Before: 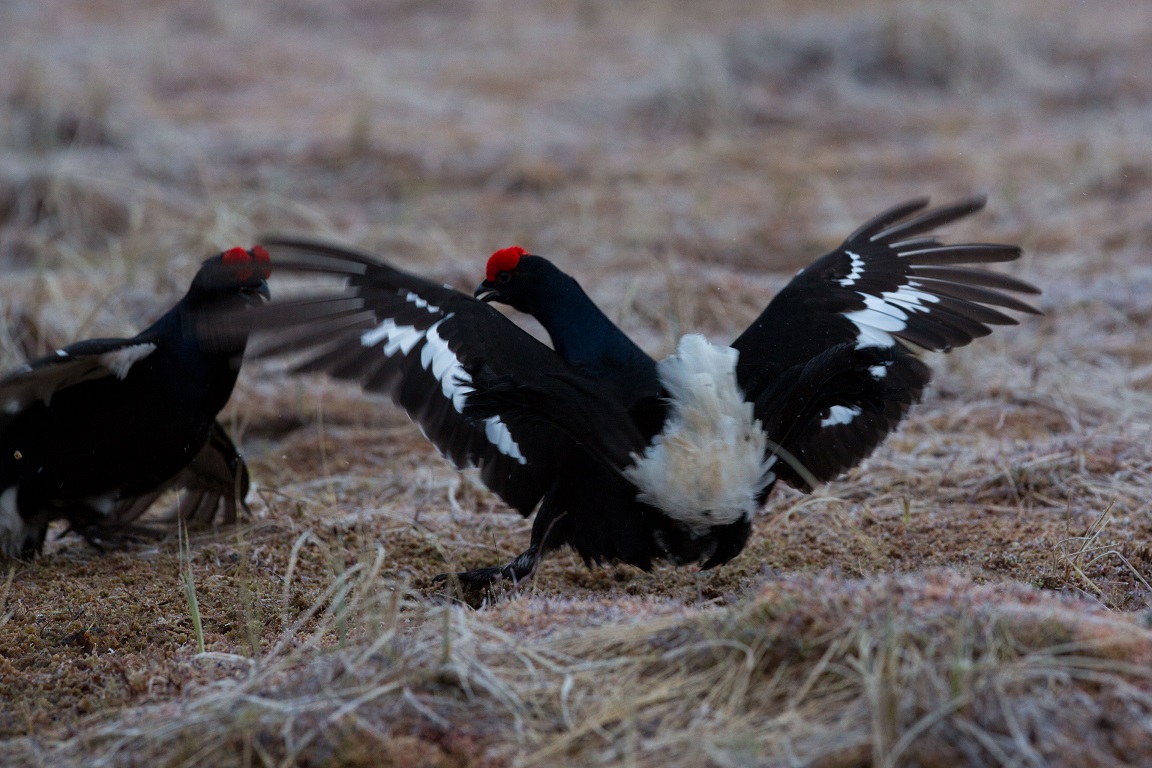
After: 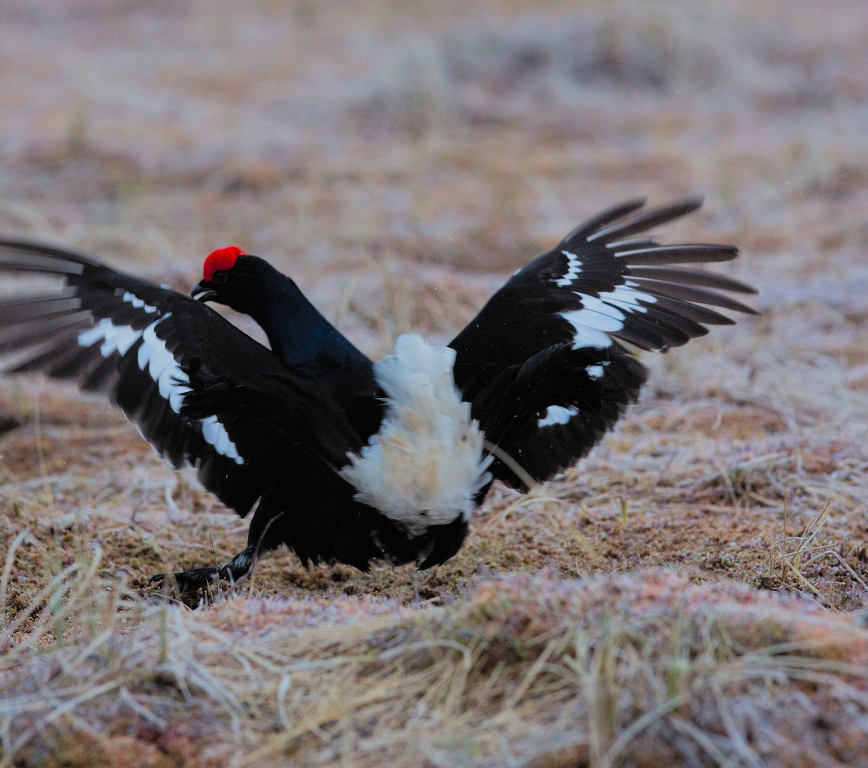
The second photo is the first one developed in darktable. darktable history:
contrast brightness saturation: contrast 0.07, brightness 0.18, saturation 0.4
shadows and highlights: on, module defaults
crop and rotate: left 24.6%
filmic rgb: black relative exposure -7.65 EV, white relative exposure 4.56 EV, hardness 3.61
